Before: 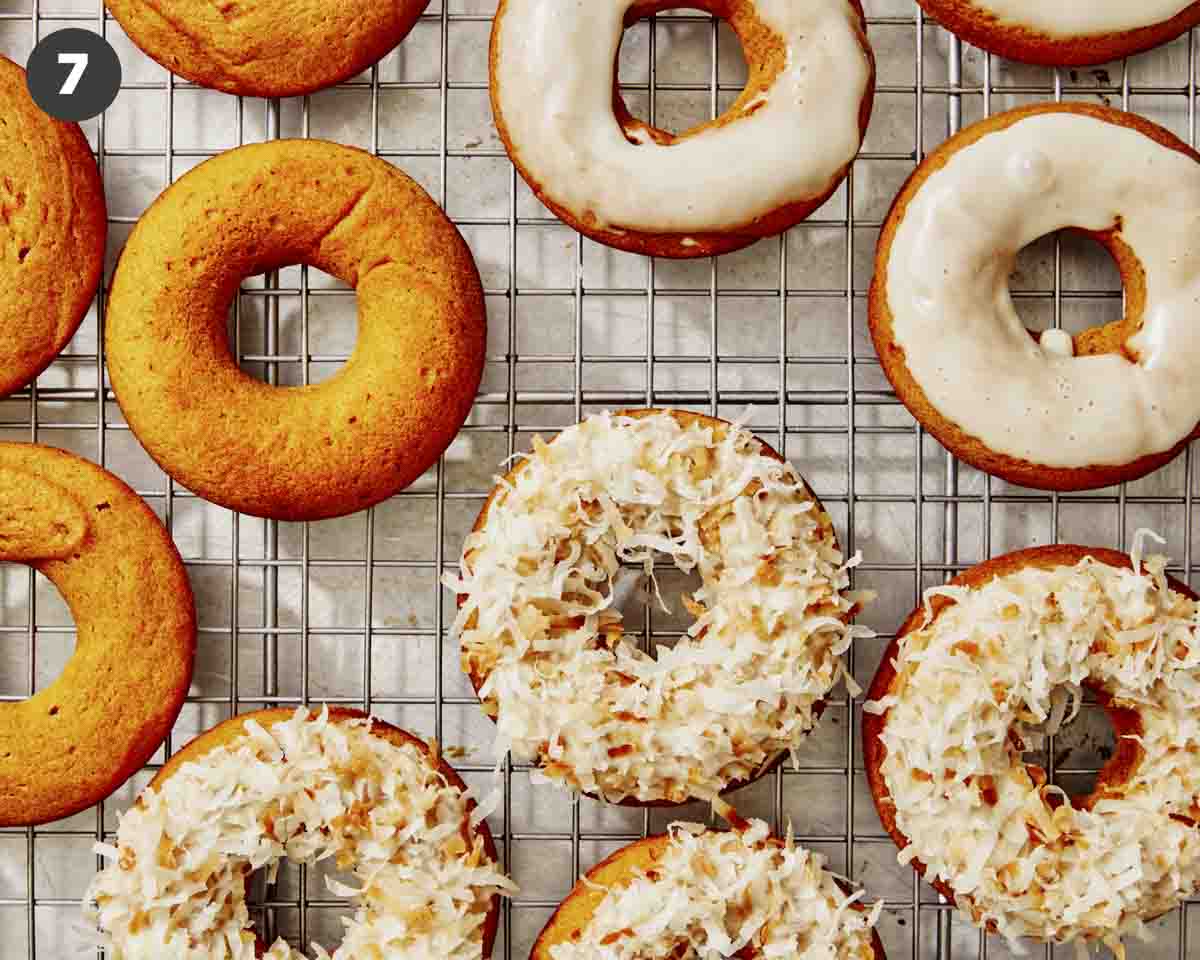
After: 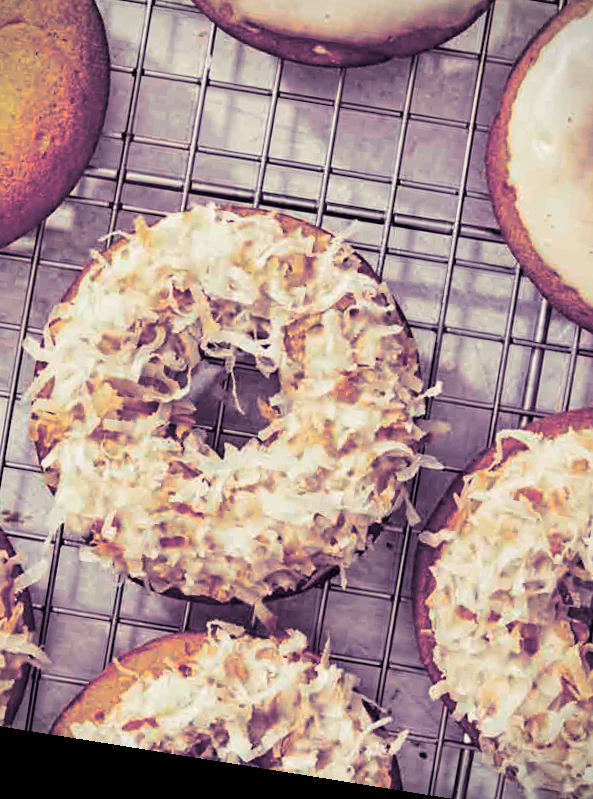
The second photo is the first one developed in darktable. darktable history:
crop: left 35.432%, top 26.233%, right 20.145%, bottom 3.432%
vignetting: fall-off start 91.19%
split-toning: shadows › hue 266.4°, shadows › saturation 0.4, highlights › hue 61.2°, highlights › saturation 0.3, compress 0%
rotate and perspective: rotation 9.12°, automatic cropping off
exposure: compensate highlight preservation false
